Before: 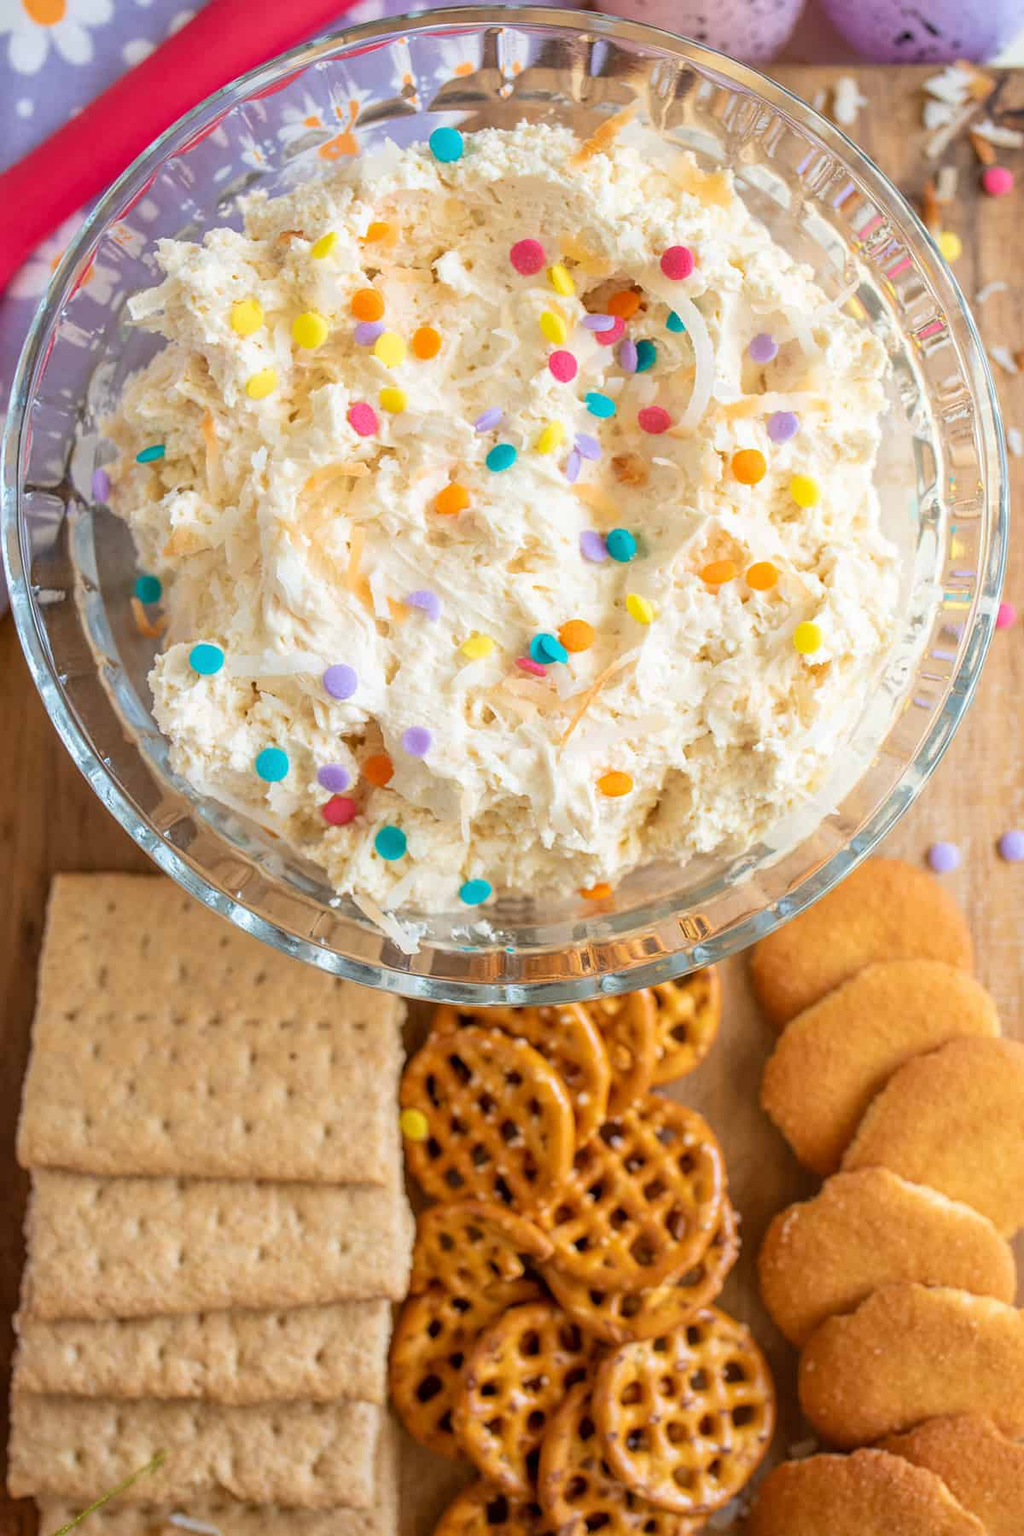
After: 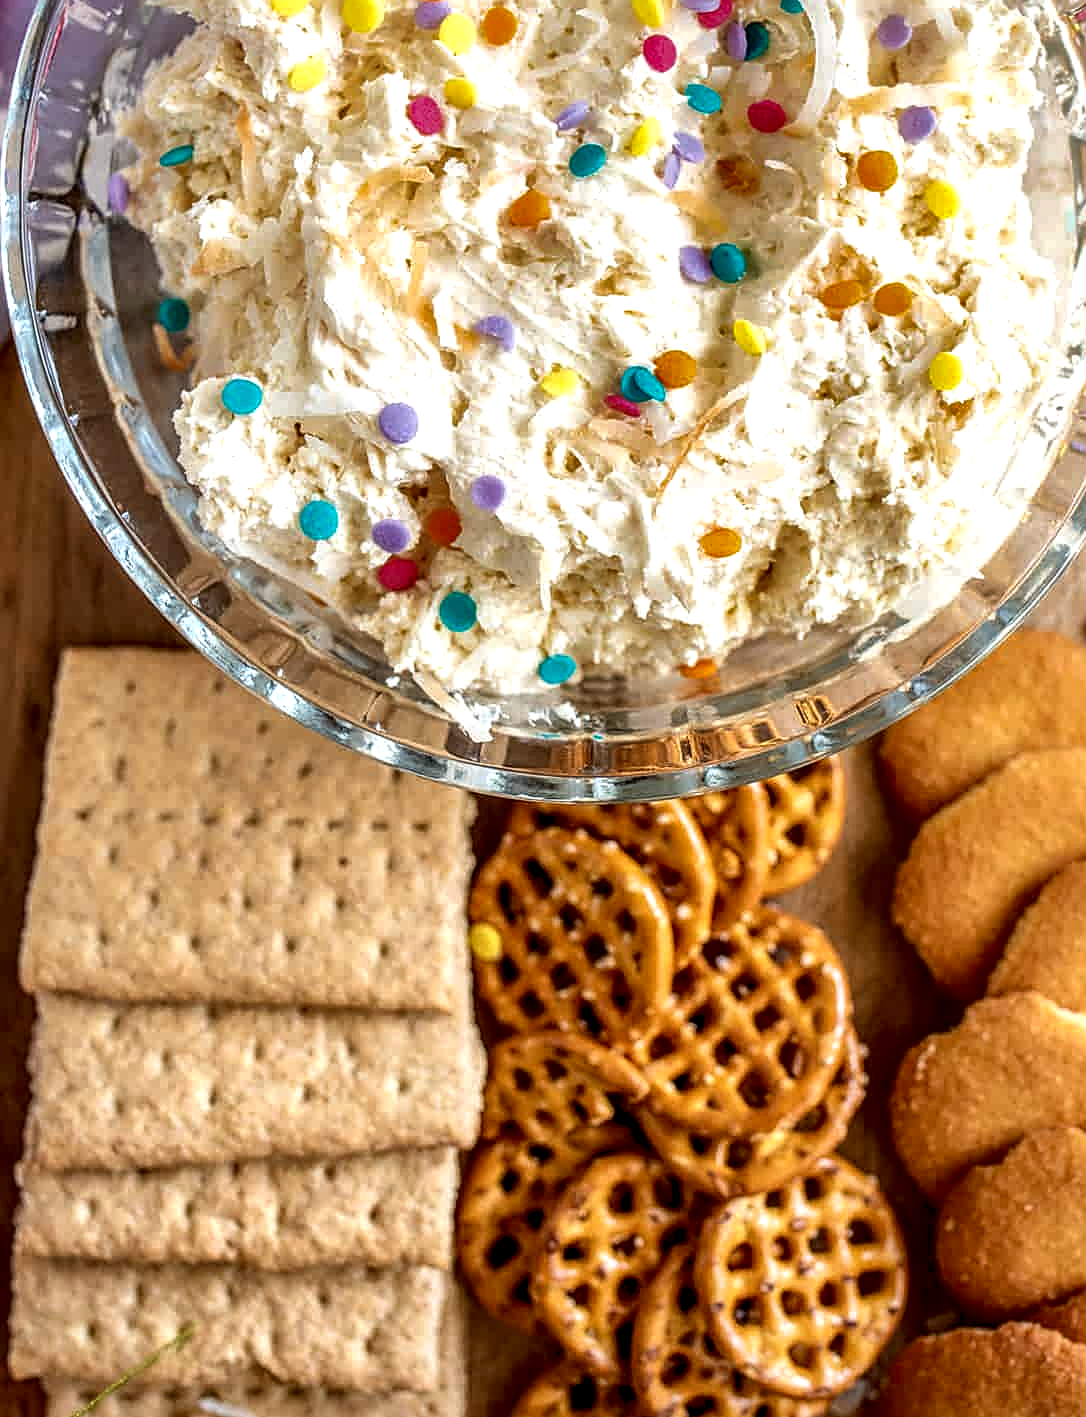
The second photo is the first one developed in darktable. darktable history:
sharpen: on, module defaults
local contrast: detail 203%
shadows and highlights: on, module defaults
crop: top 20.916%, right 9.437%, bottom 0.316%
